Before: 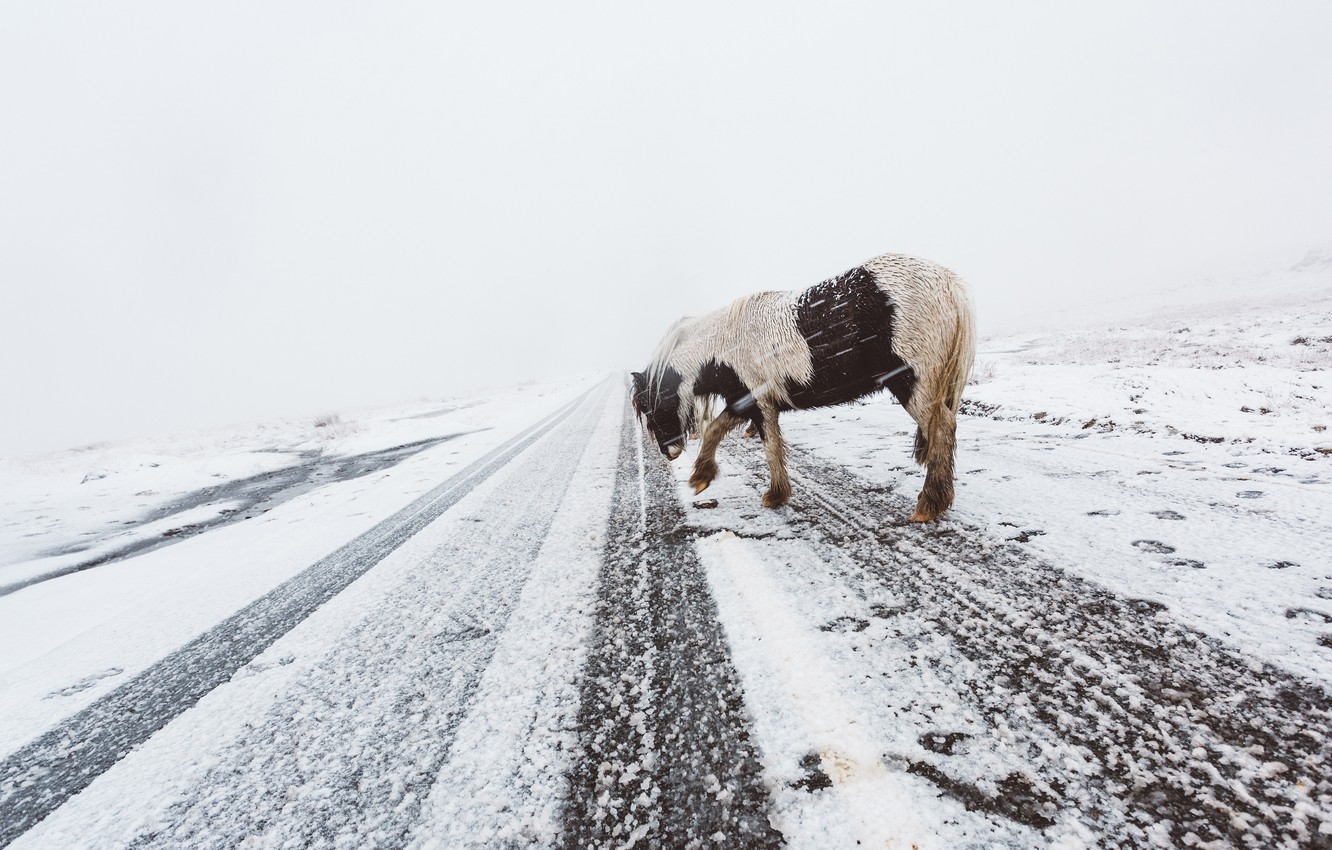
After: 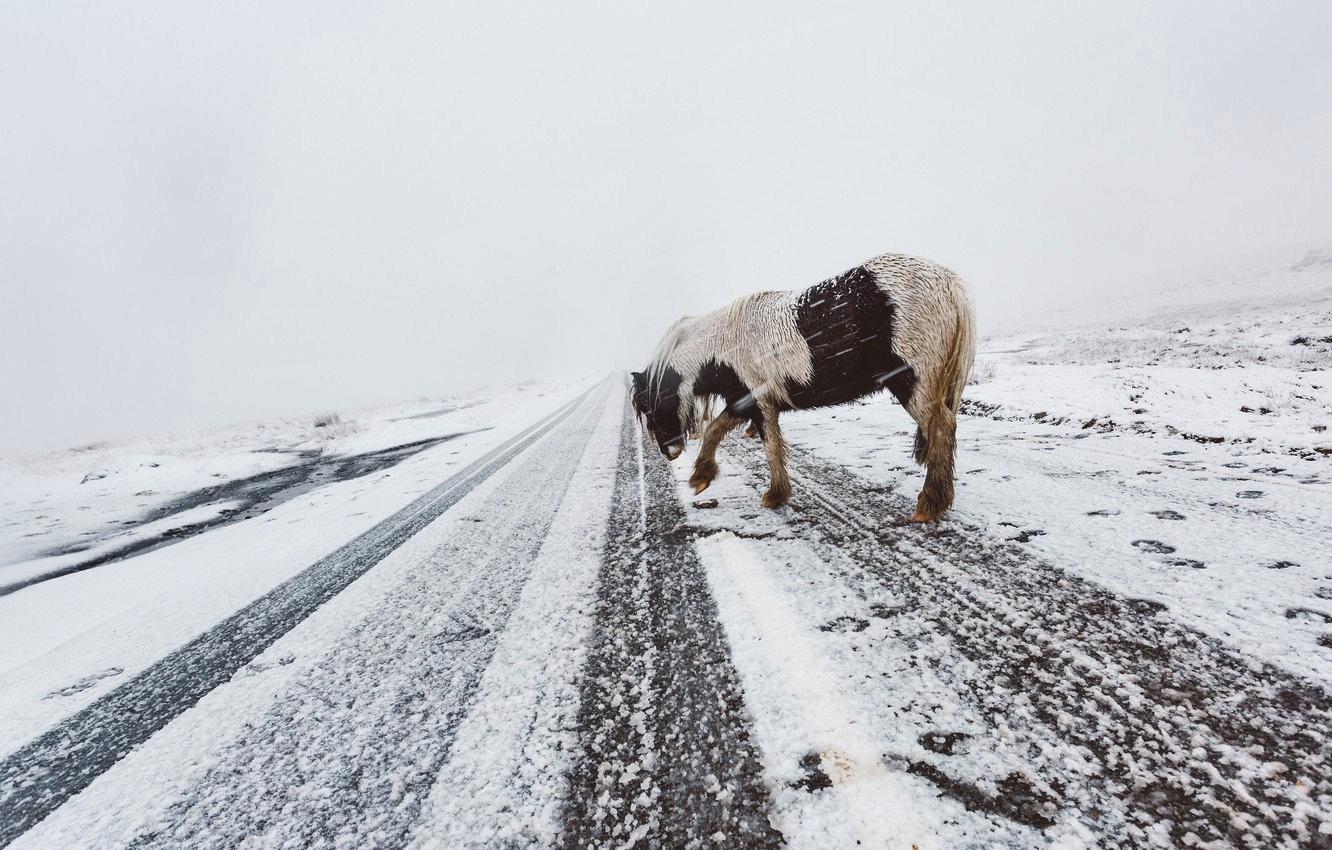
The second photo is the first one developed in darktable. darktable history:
tone equalizer: -8 EV 0.075 EV, smoothing diameter 2.07%, edges refinement/feathering 23.73, mask exposure compensation -1.57 EV, filter diffusion 5
shadows and highlights: soften with gaussian
